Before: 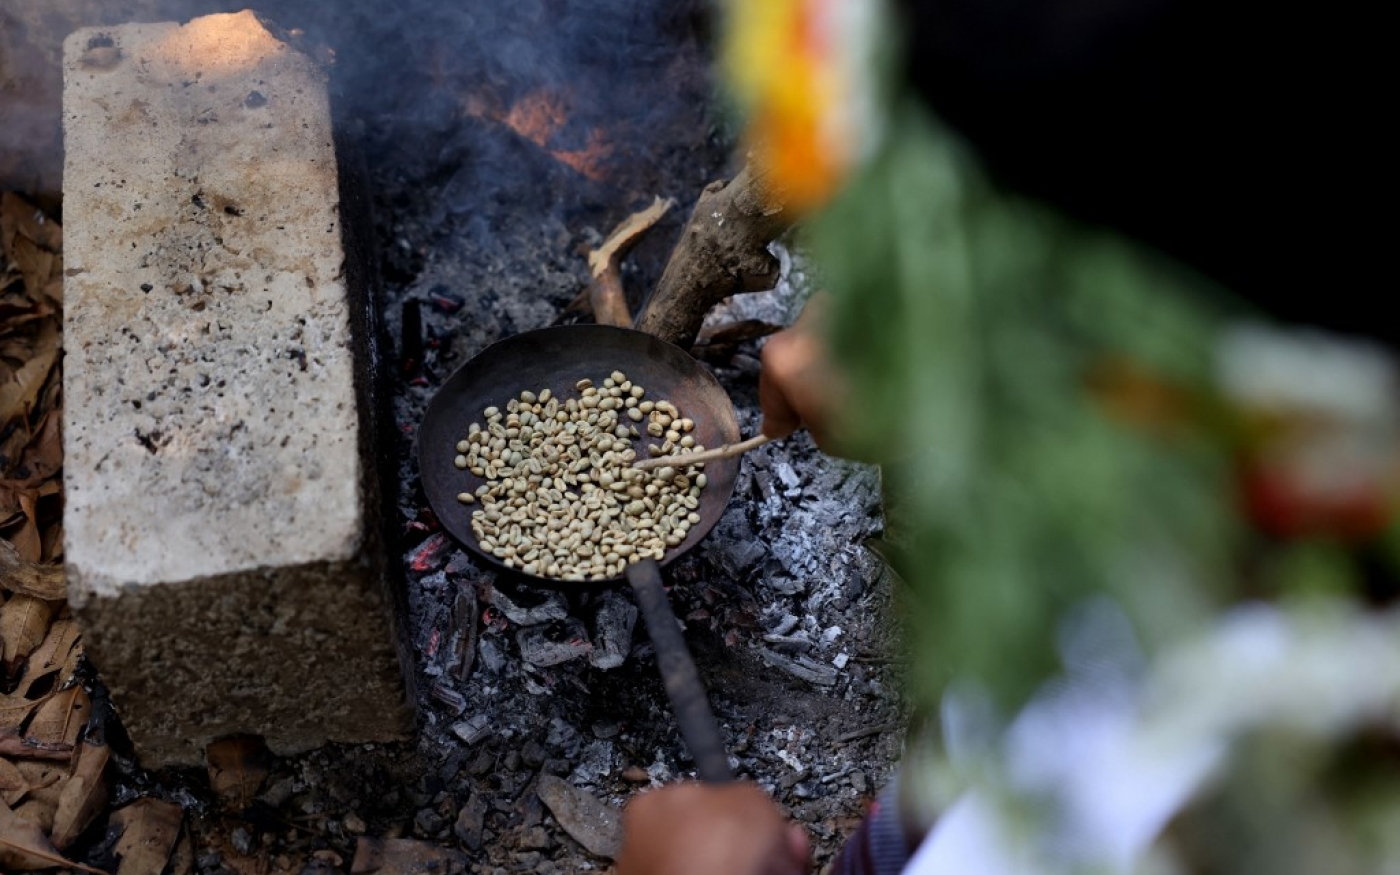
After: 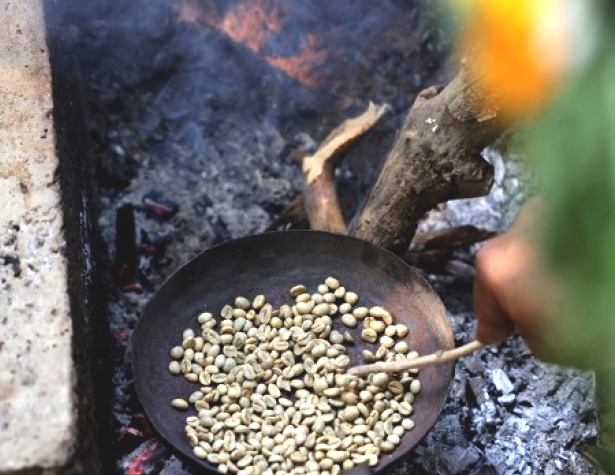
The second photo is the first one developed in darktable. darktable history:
tone equalizer: edges refinement/feathering 500, mask exposure compensation -1.57 EV, preserve details no
exposure: black level correction -0.005, exposure 1.005 EV, compensate highlight preservation false
crop: left 20.473%, top 10.764%, right 35.54%, bottom 34.872%
